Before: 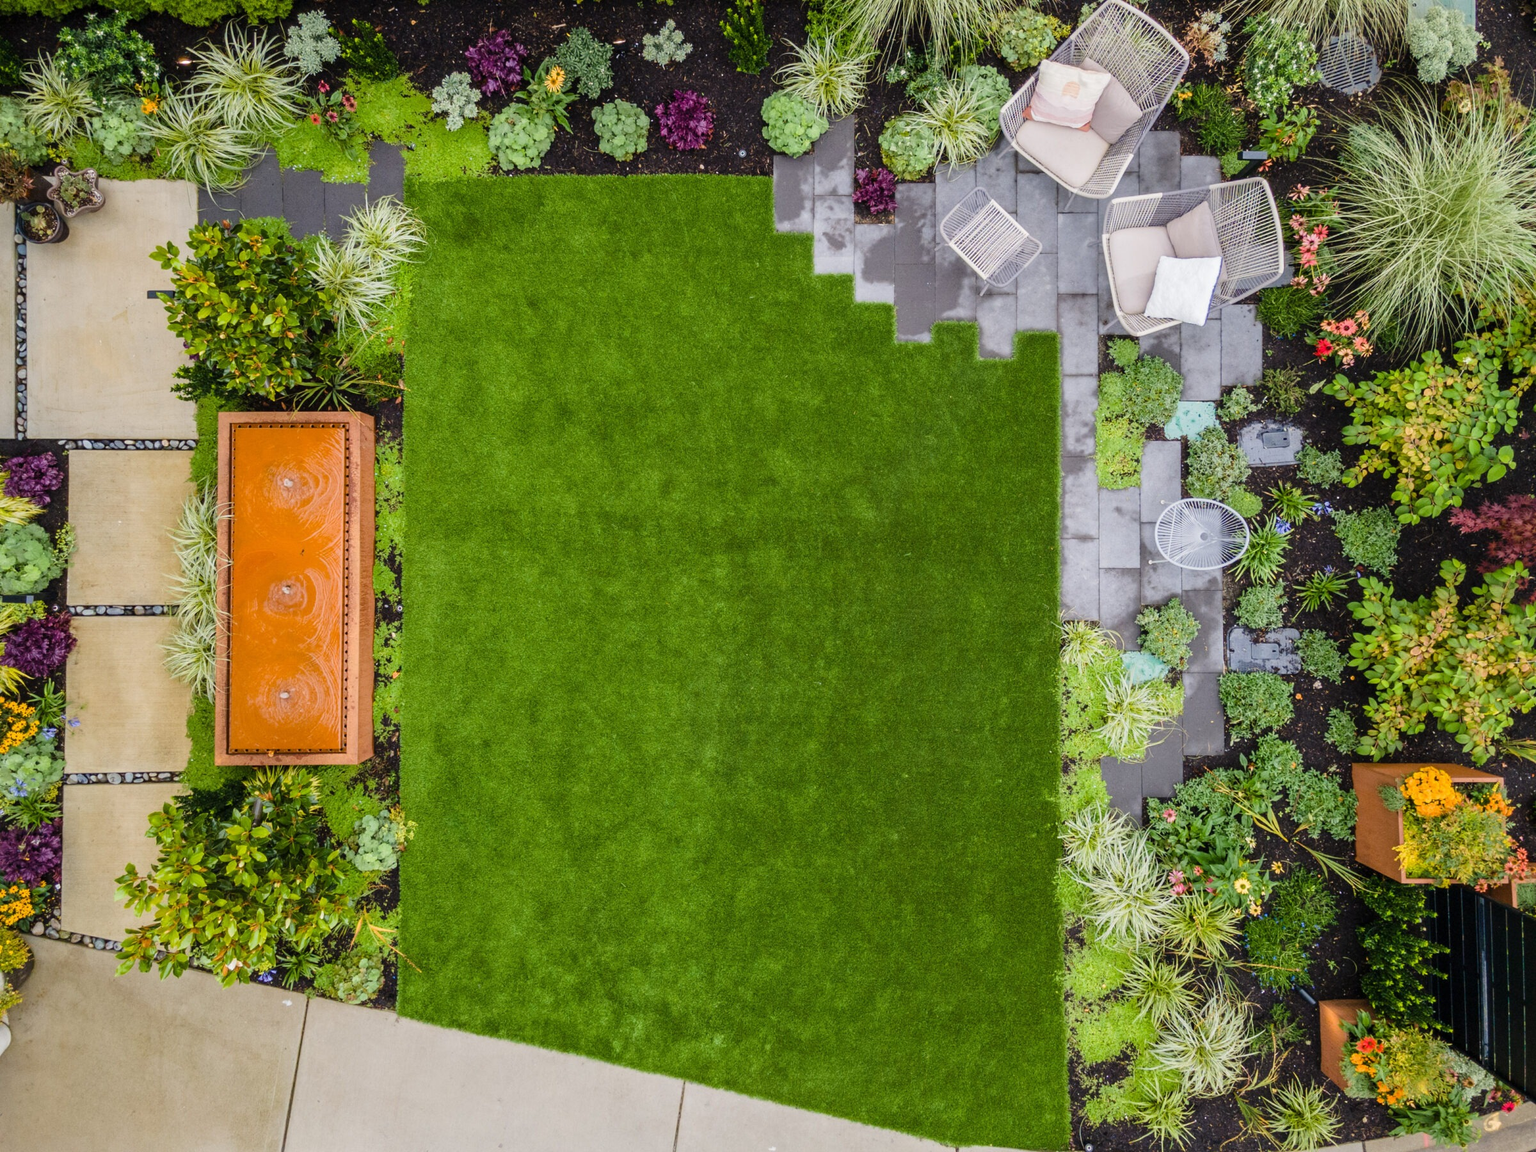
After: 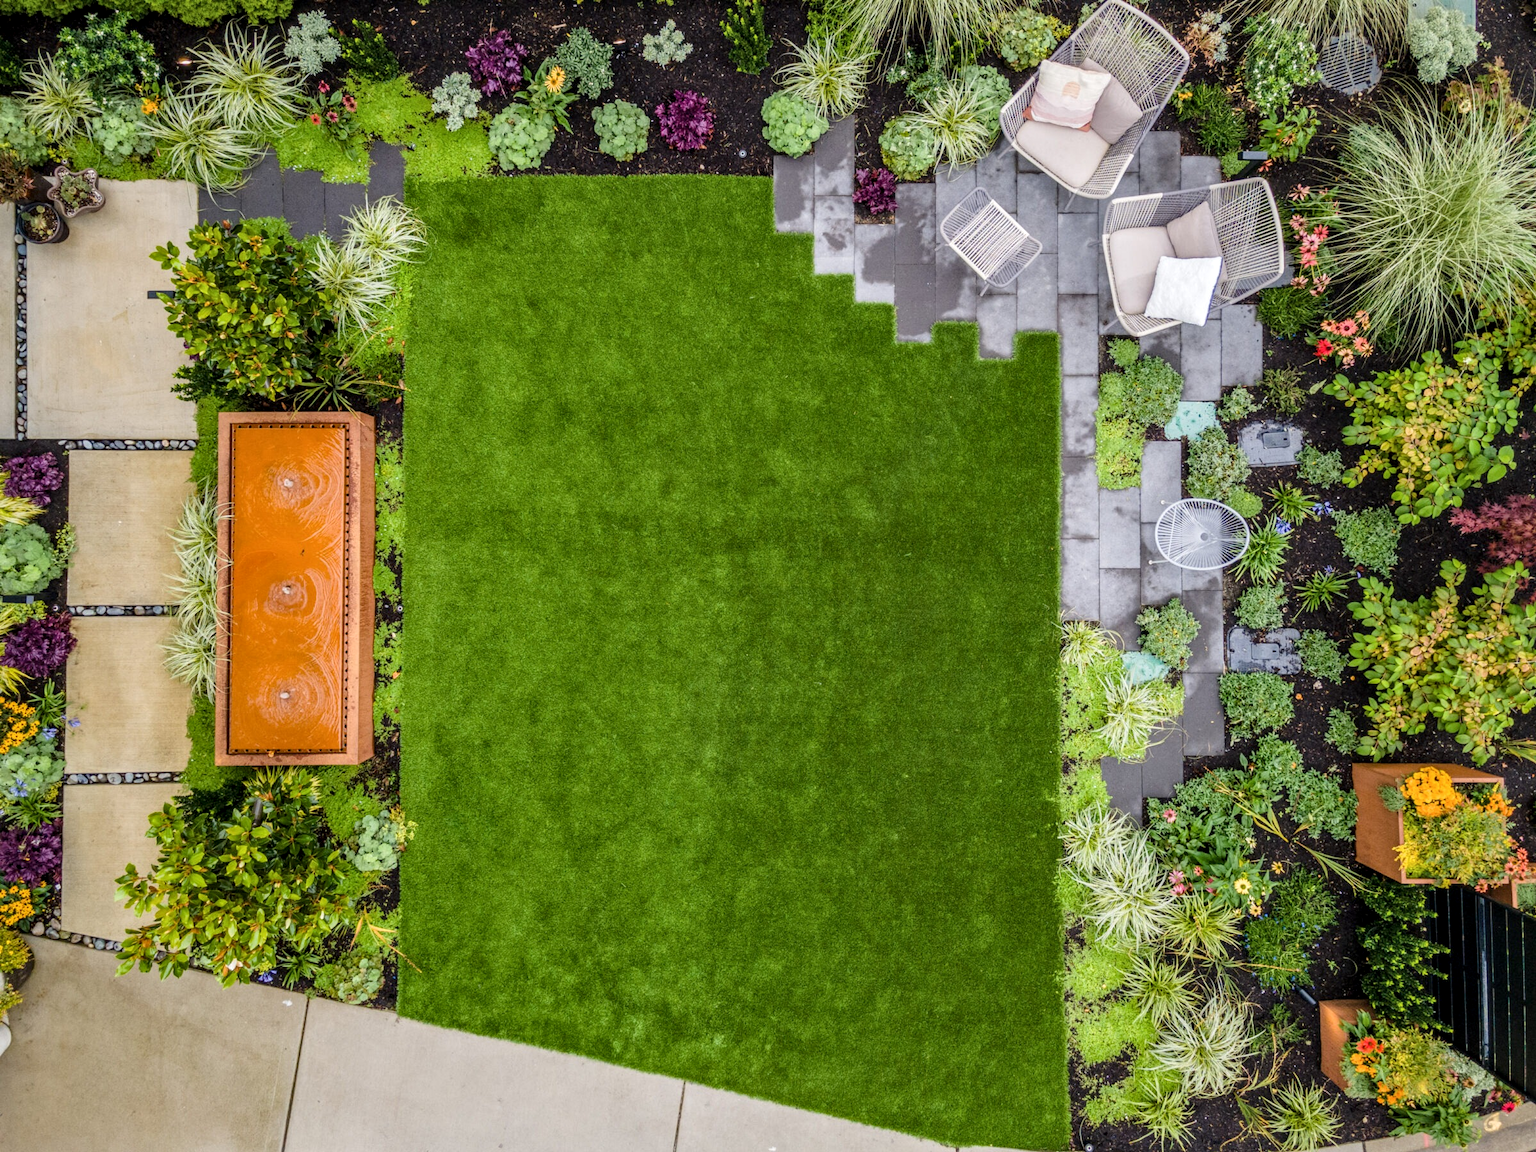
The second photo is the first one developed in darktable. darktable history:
shadows and highlights: shadows 37.27, highlights -28.18, soften with gaussian
local contrast: detail 130%
